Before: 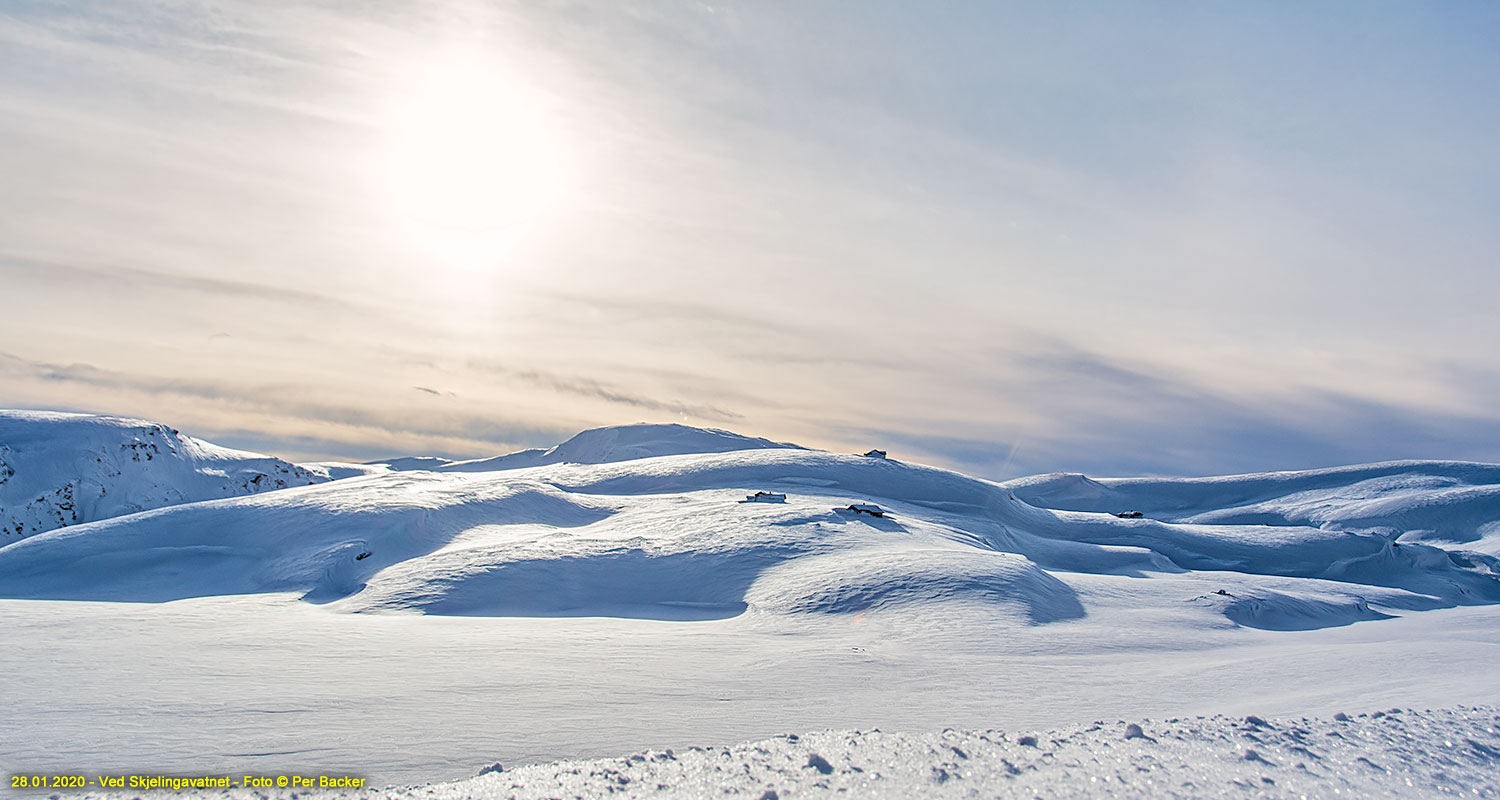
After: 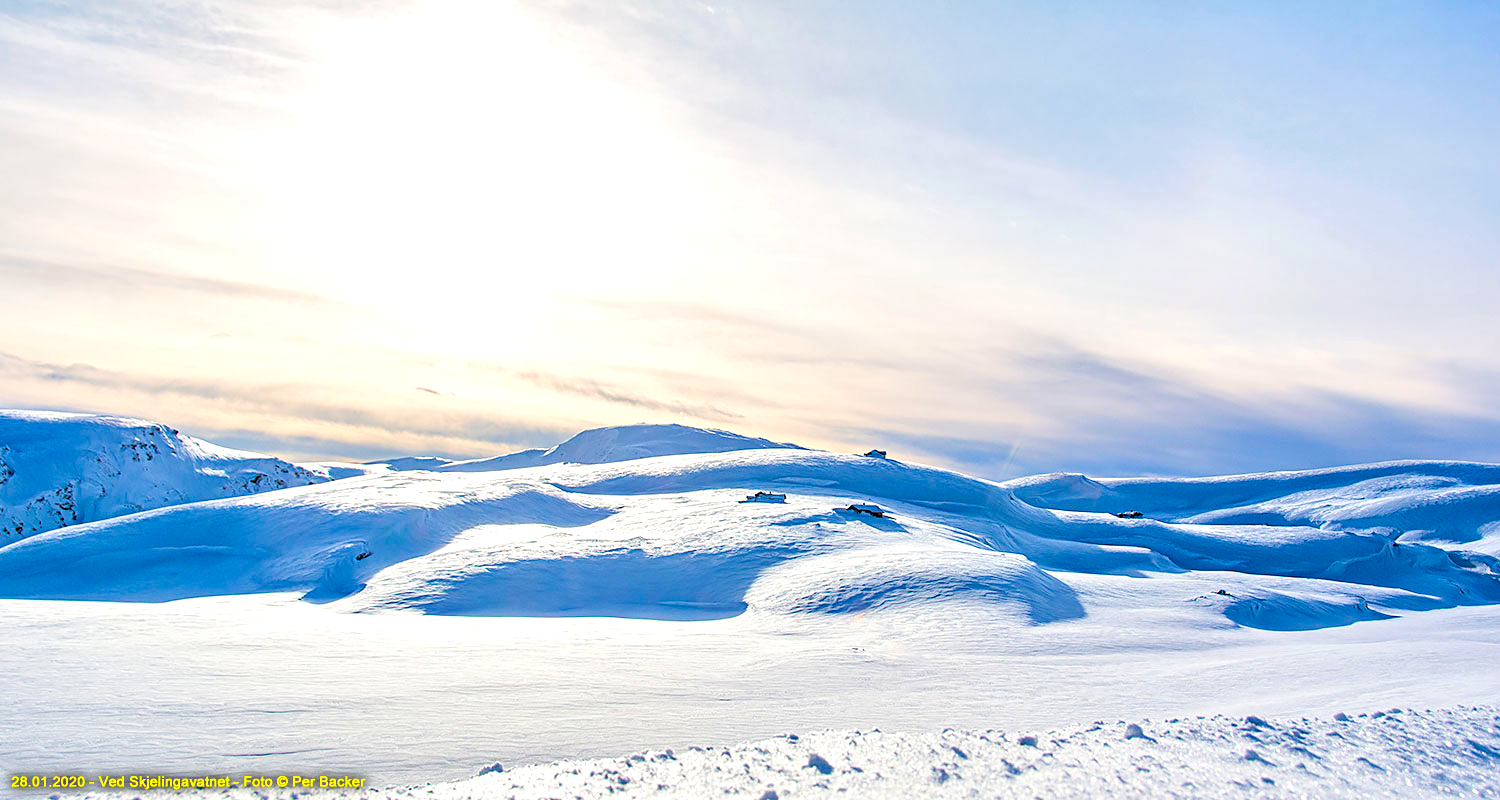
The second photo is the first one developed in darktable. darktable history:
exposure: exposure 0.515 EV, compensate highlight preservation false
color balance rgb: linear chroma grading › global chroma 18.9%, perceptual saturation grading › global saturation 20%, perceptual saturation grading › highlights -25%, perceptual saturation grading › shadows 50%, global vibrance 18.93%
